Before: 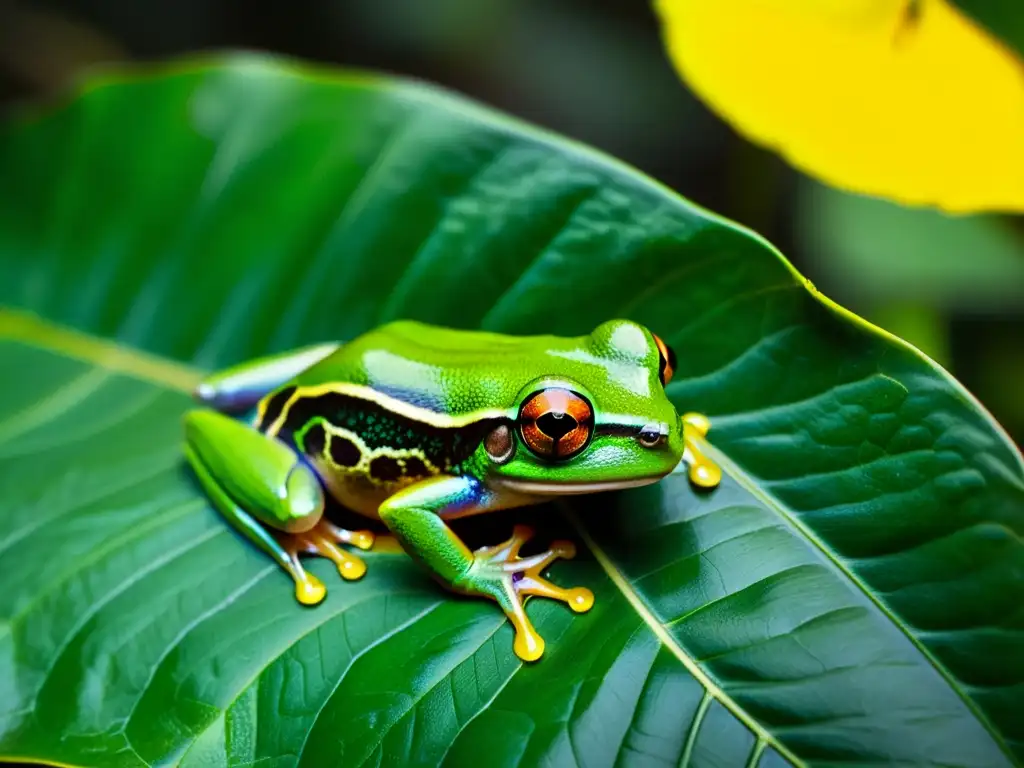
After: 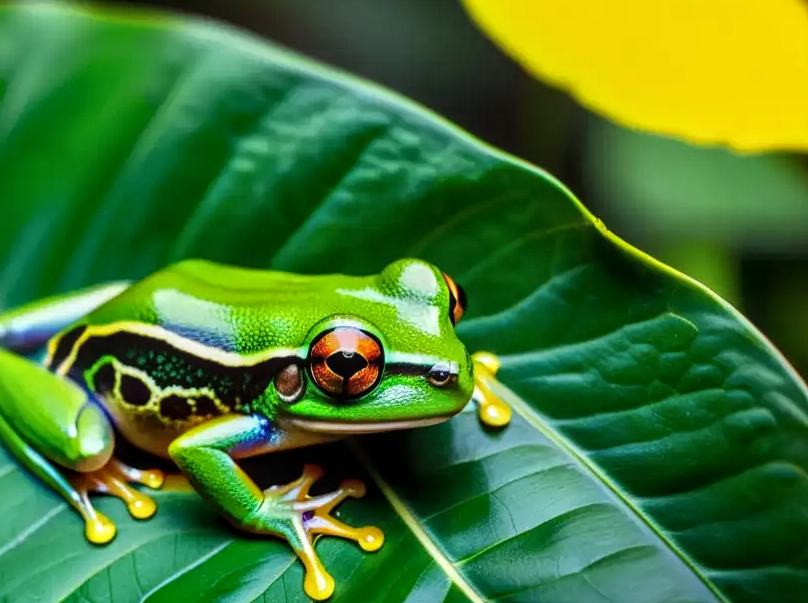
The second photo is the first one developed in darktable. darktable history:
crop and rotate: left 20.6%, top 8.059%, right 0.437%, bottom 13.359%
local contrast: on, module defaults
